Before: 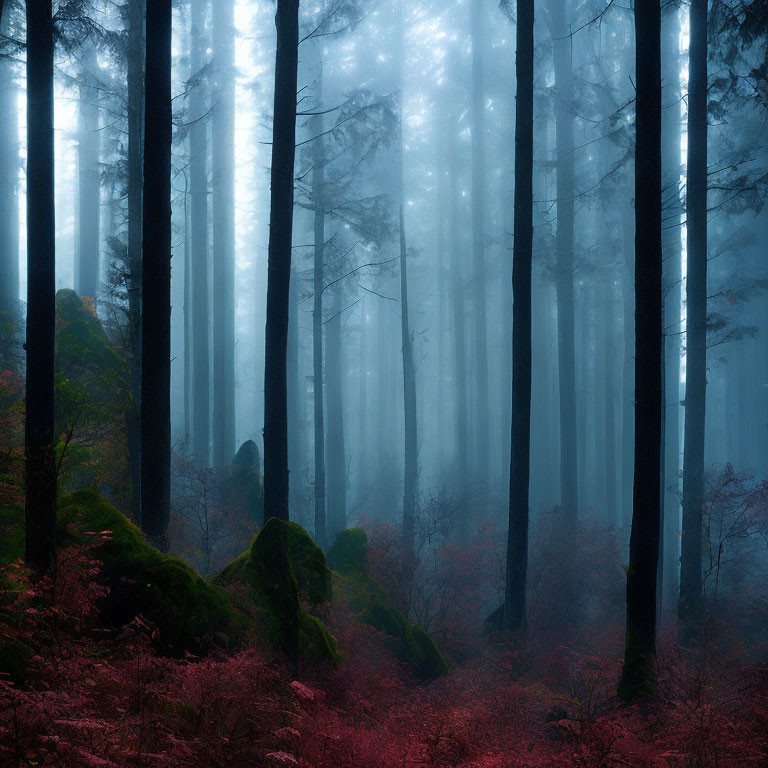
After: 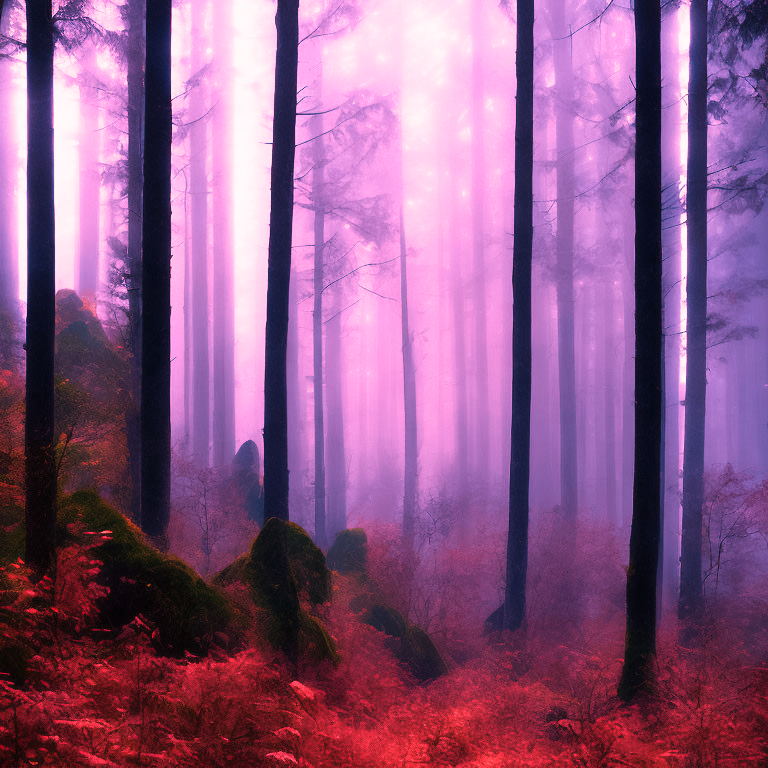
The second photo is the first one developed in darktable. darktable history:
contrast equalizer: octaves 7, y [[0.502, 0.505, 0.512, 0.529, 0.564, 0.588], [0.5 ×6], [0.502, 0.505, 0.512, 0.529, 0.564, 0.588], [0, 0.001, 0.001, 0.004, 0.008, 0.011], [0, 0.001, 0.001, 0.004, 0.008, 0.011]], mix -1
raw chromatic aberrations: on, module defaults
color calibration: illuminant F (fluorescent), F source F9 (Cool White Deluxe 4150 K) – high CRI, x 0.374, y 0.373, temperature 4158.34 K
denoise (profiled): strength 1.2, preserve shadows 1.8, a [-1, 0, 0], y [[0.5 ×7] ×4, [0 ×7], [0.5 ×7]], compensate highlight preservation false
white balance: red 2.9, blue 1.358
sigmoid "neutral gray": contrast 1.22, skew 0.65
